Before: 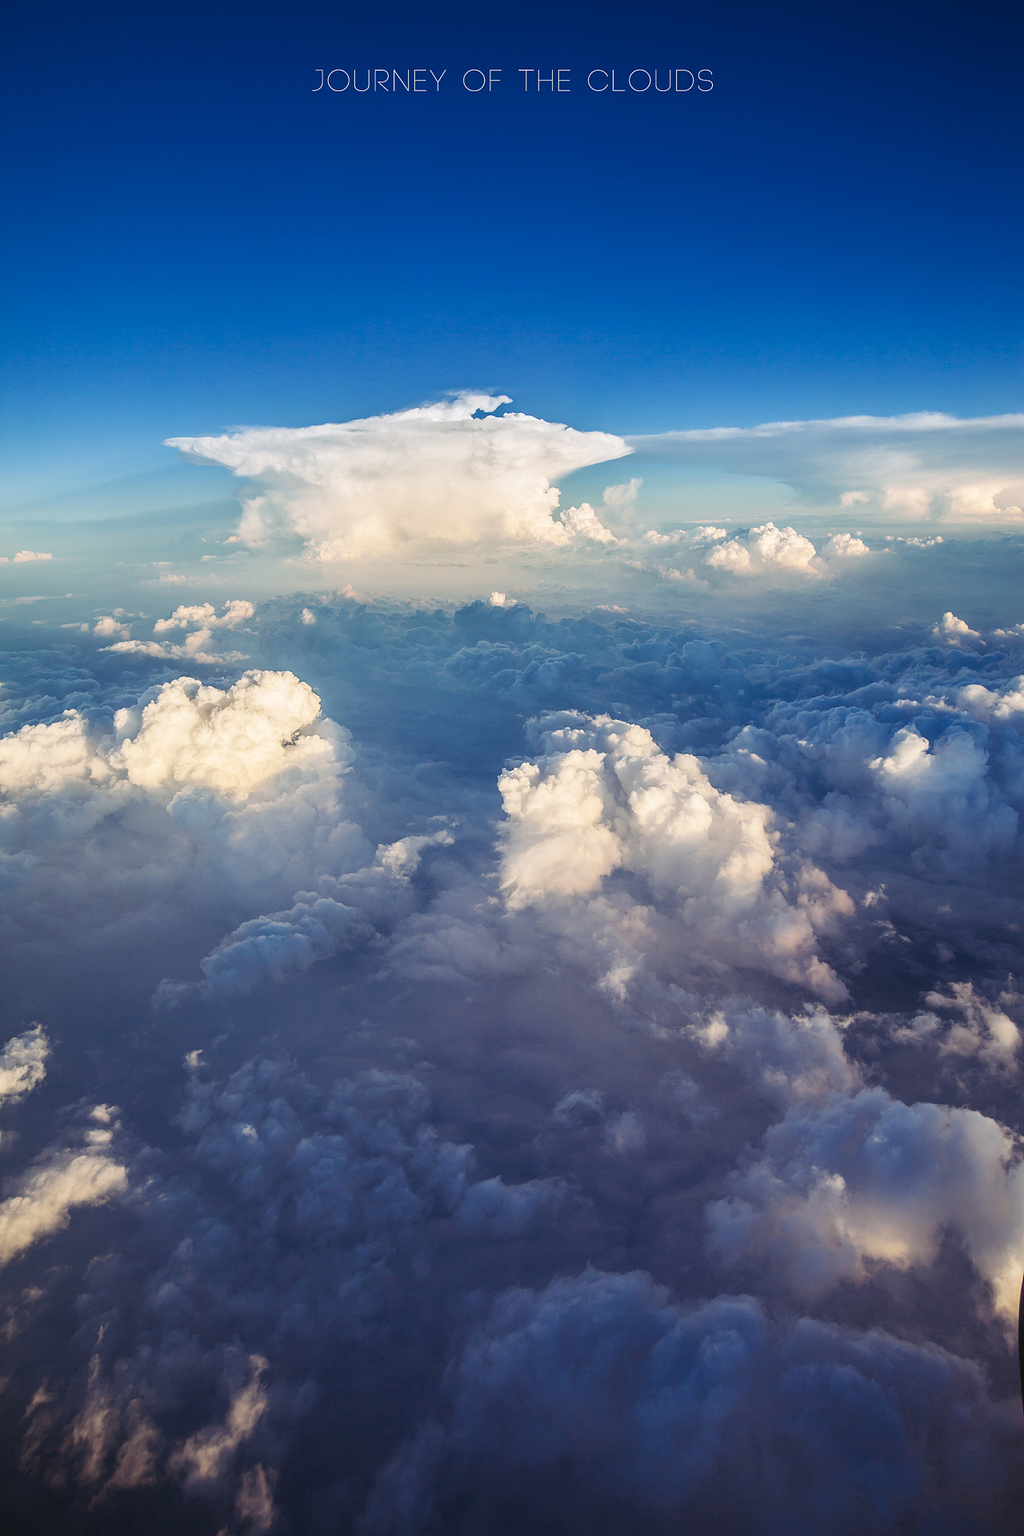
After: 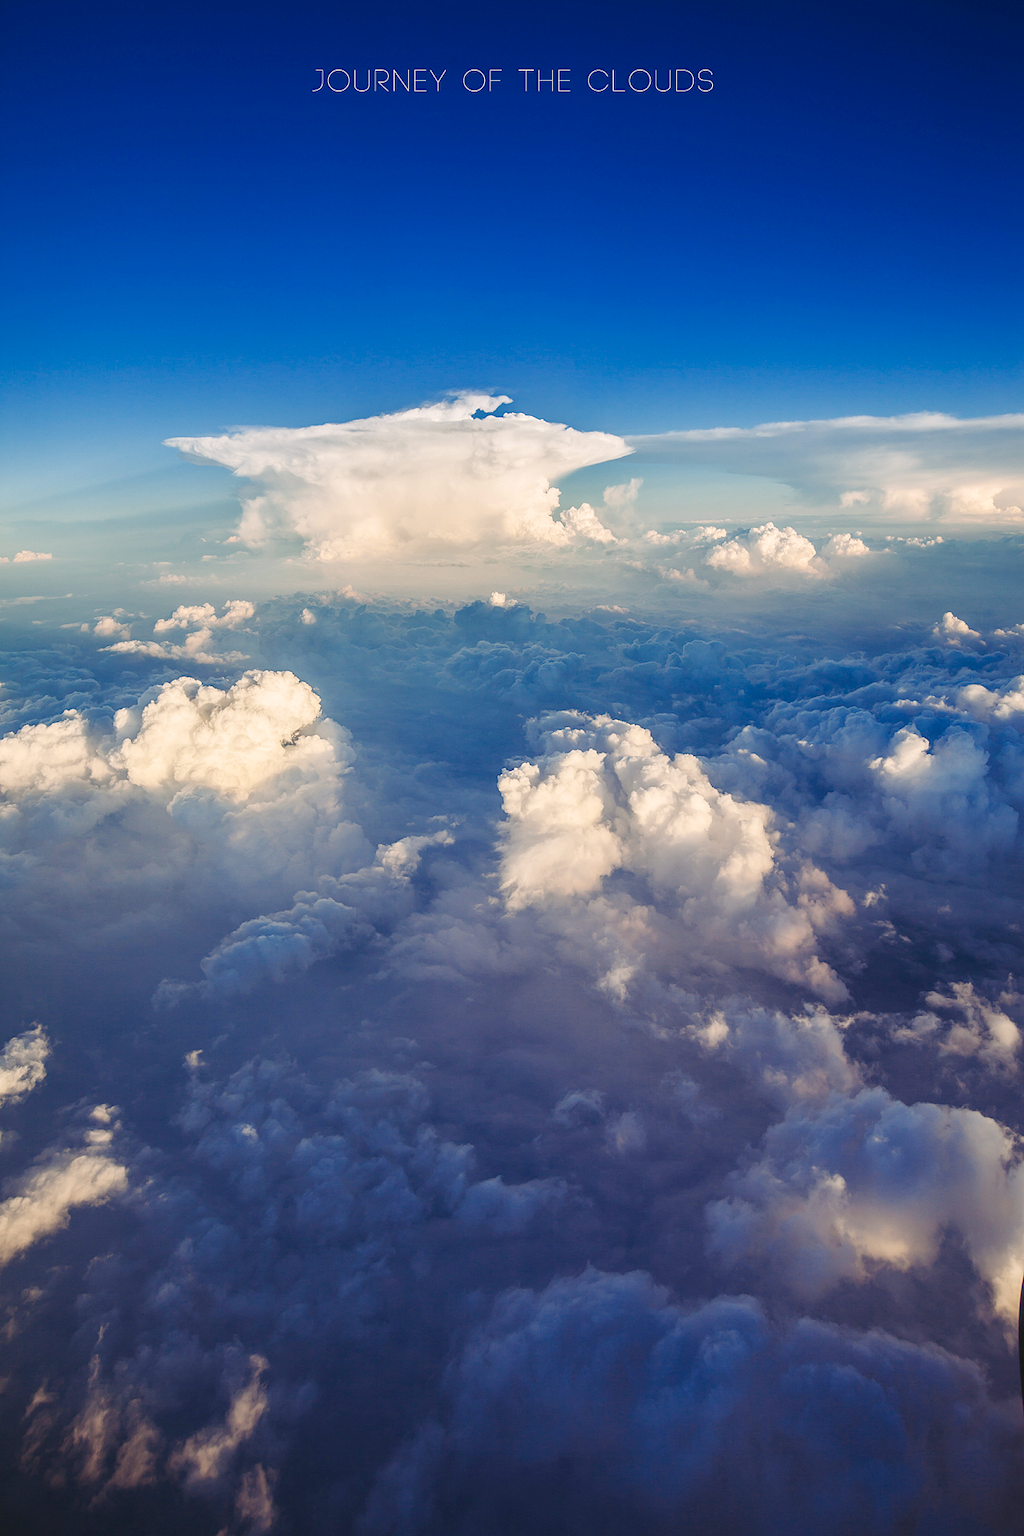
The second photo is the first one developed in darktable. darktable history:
exposure: black level correction 0.002, compensate highlight preservation false
color balance rgb: shadows lift › chroma 2%, shadows lift › hue 250°, power › hue 326.4°, highlights gain › chroma 2%, highlights gain › hue 64.8°, global offset › luminance 0.5%, global offset › hue 58.8°, perceptual saturation grading › highlights -25%, perceptual saturation grading › shadows 30%, global vibrance 15%
